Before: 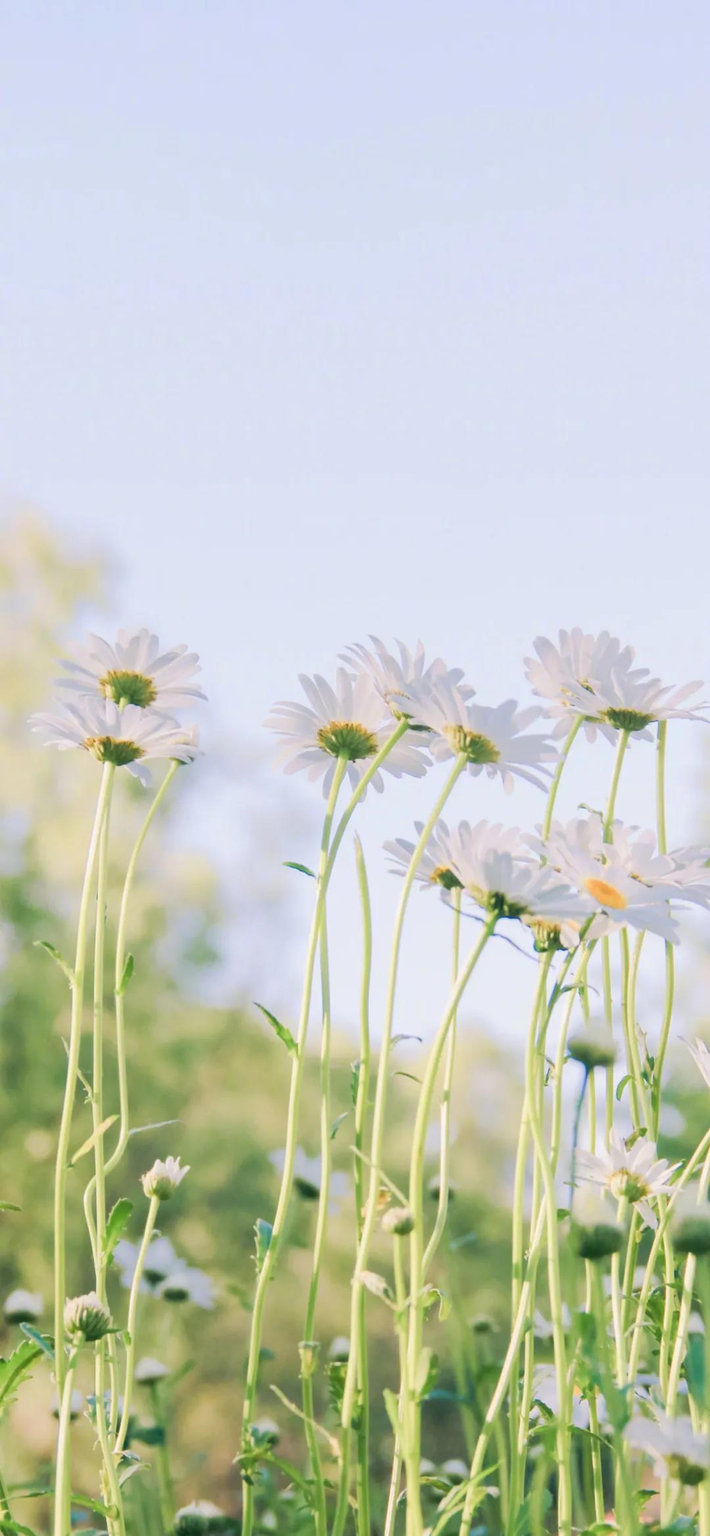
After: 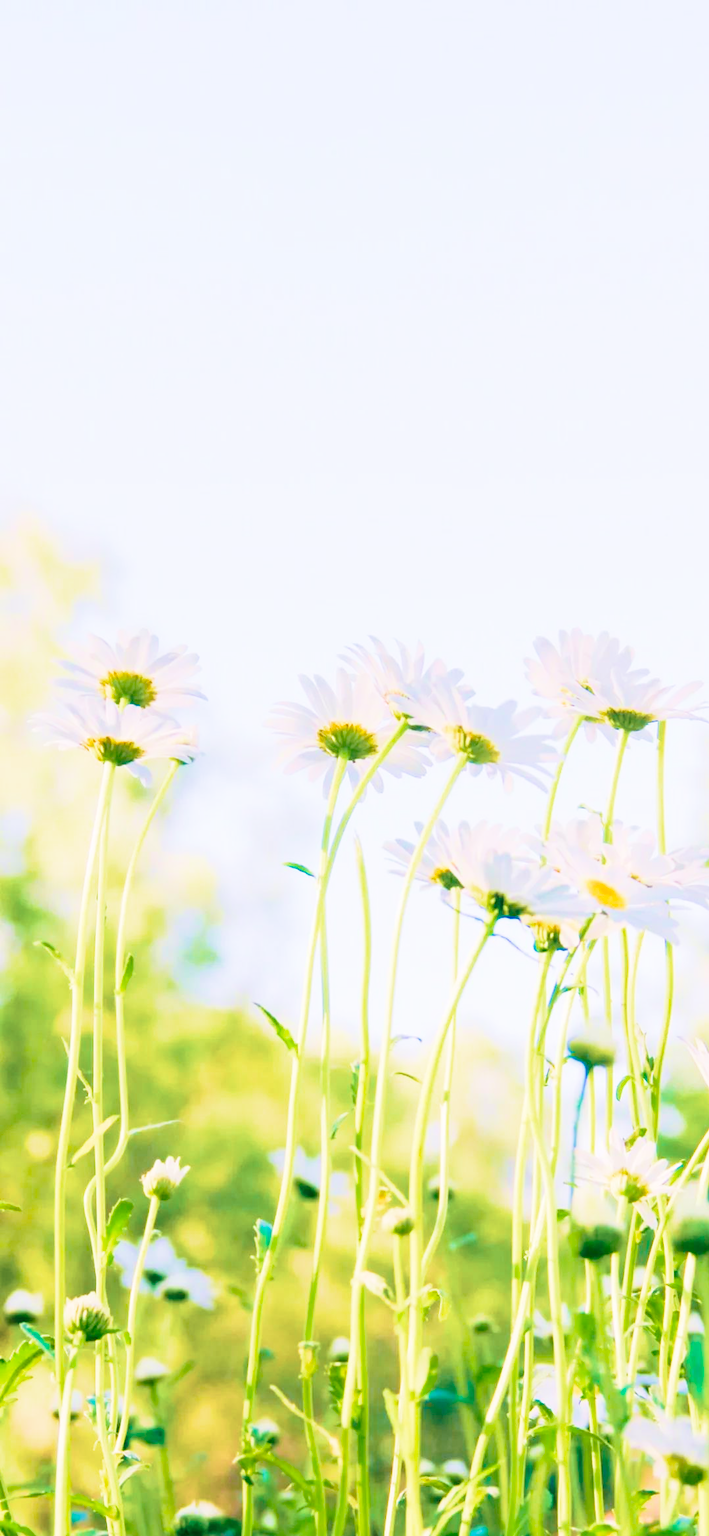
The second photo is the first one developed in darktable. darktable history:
velvia: strength 73.77%
base curve: curves: ch0 [(0, 0) (0.028, 0.03) (0.121, 0.232) (0.46, 0.748) (0.859, 0.968) (1, 1)], preserve colors none
color balance rgb: shadows lift › chroma 1.898%, shadows lift › hue 263.58°, perceptual saturation grading › global saturation 25.391%, global vibrance 20%
